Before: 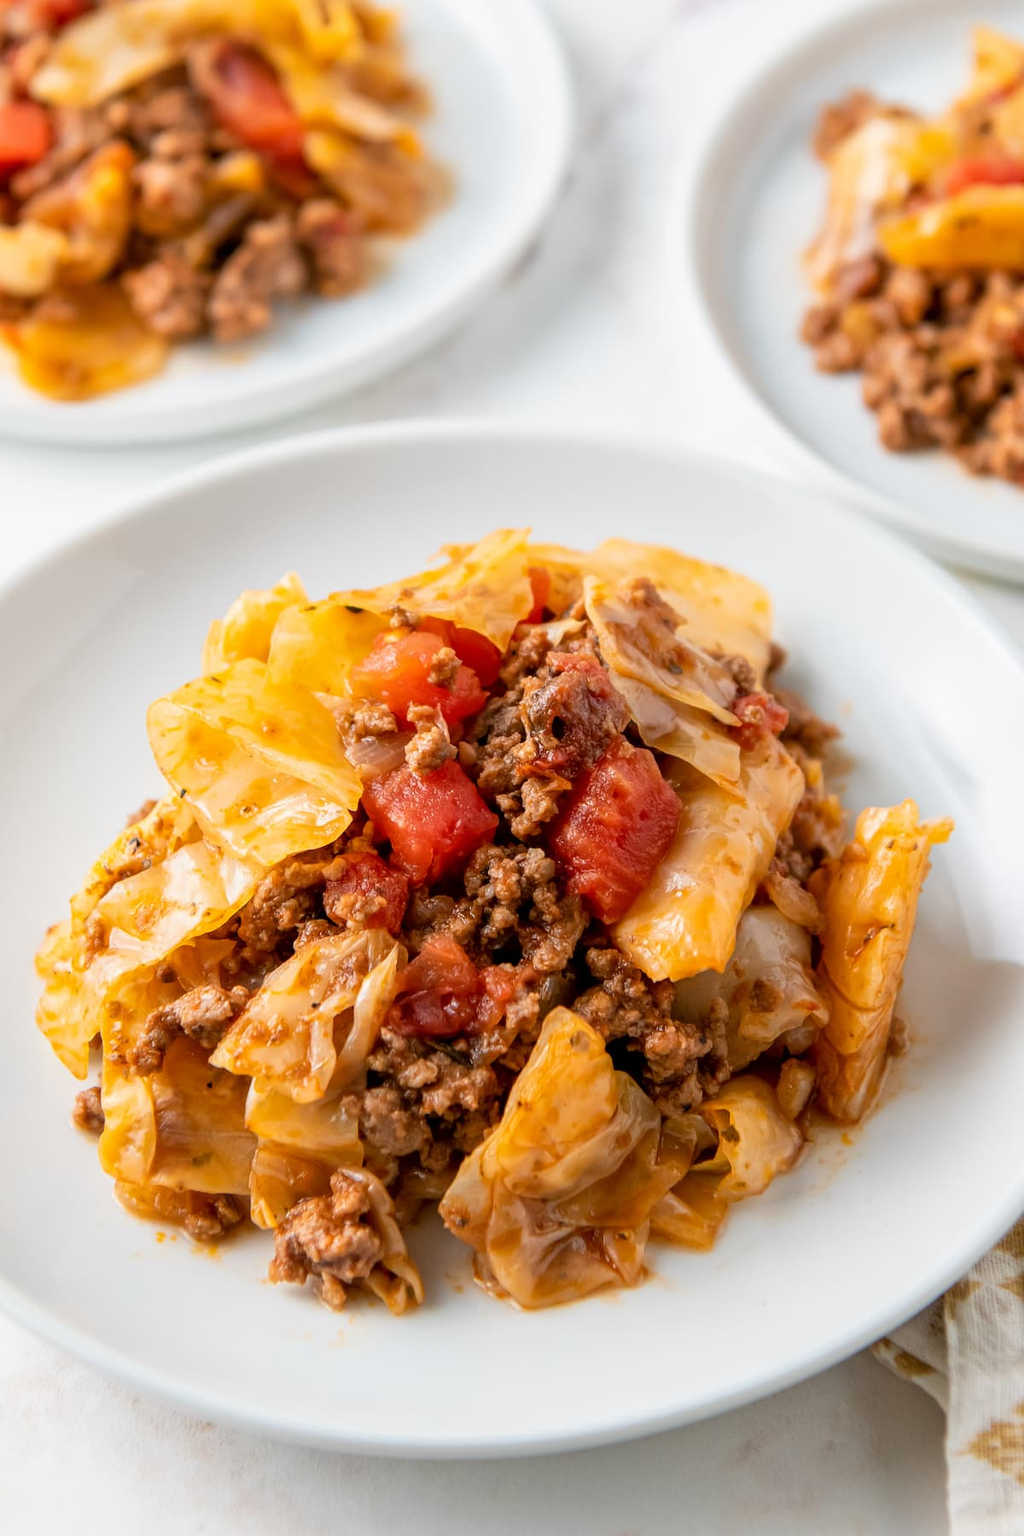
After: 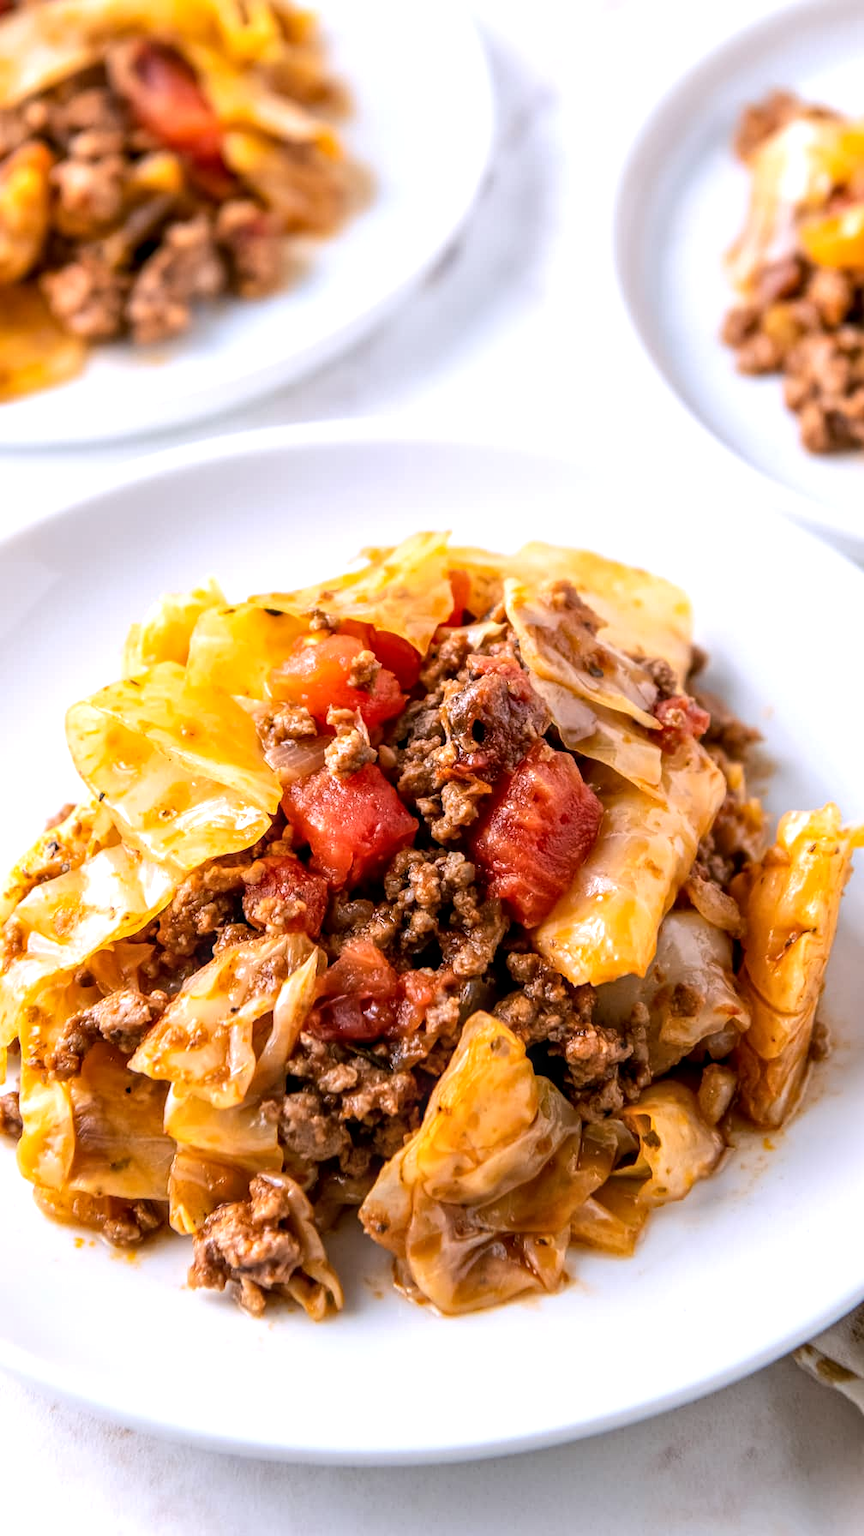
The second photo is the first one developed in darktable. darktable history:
crop: left 8.026%, right 7.374%
local contrast: on, module defaults
white balance: red 1.004, blue 1.096
tone equalizer: -8 EV -0.417 EV, -7 EV -0.389 EV, -6 EV -0.333 EV, -5 EV -0.222 EV, -3 EV 0.222 EV, -2 EV 0.333 EV, -1 EV 0.389 EV, +0 EV 0.417 EV, edges refinement/feathering 500, mask exposure compensation -1.57 EV, preserve details no
